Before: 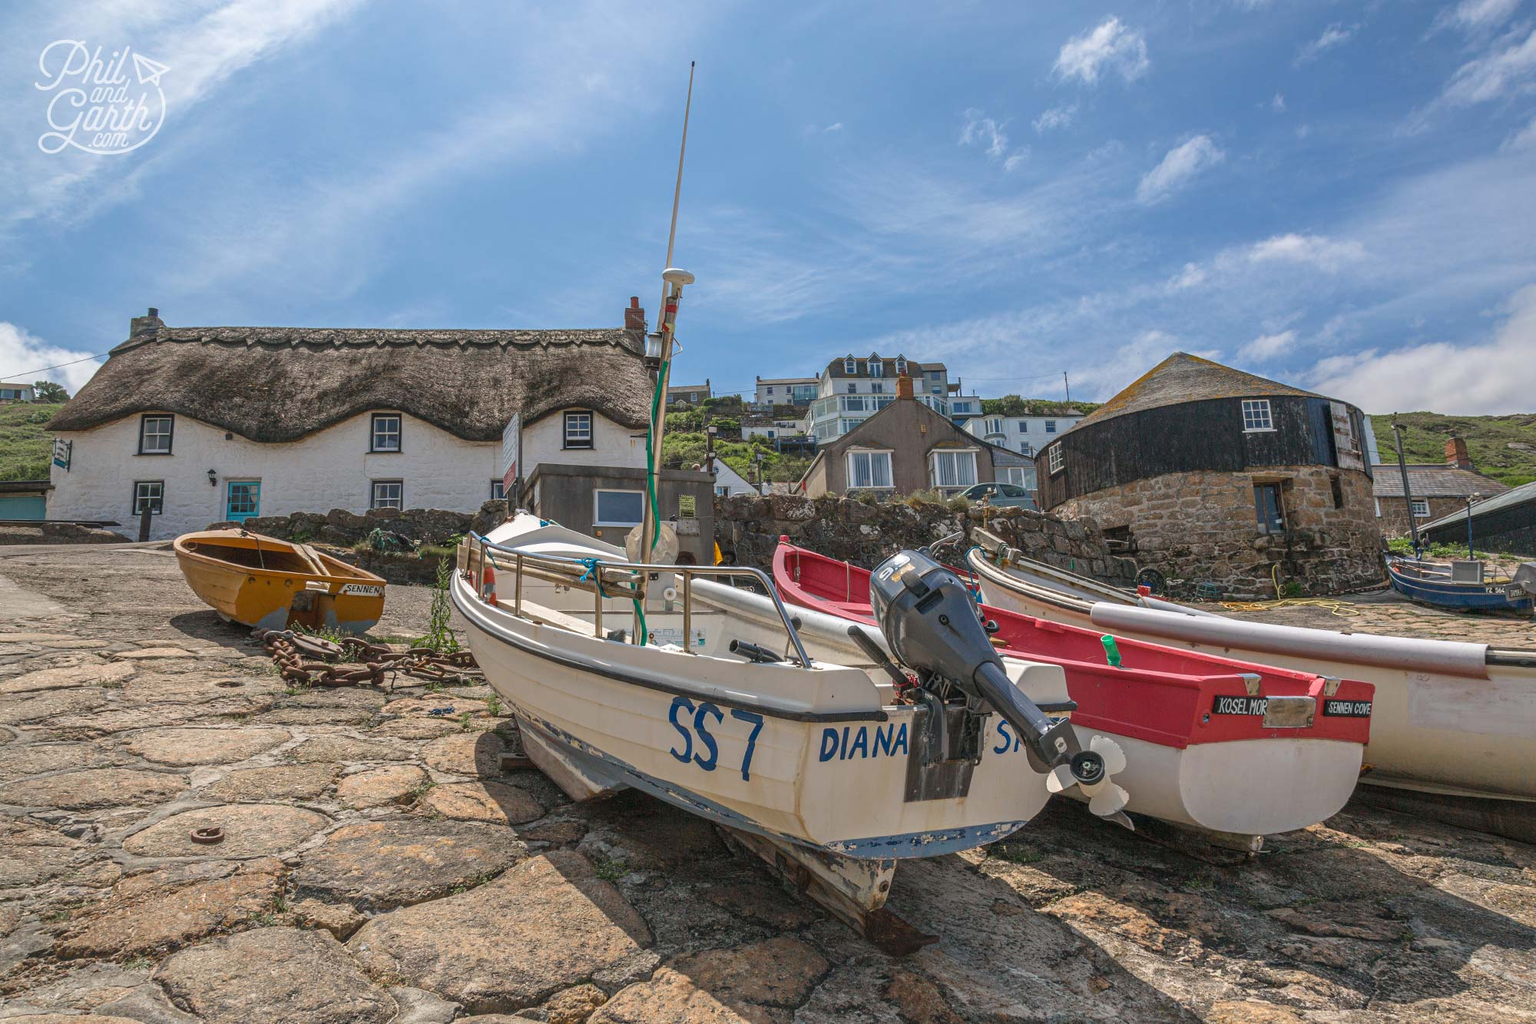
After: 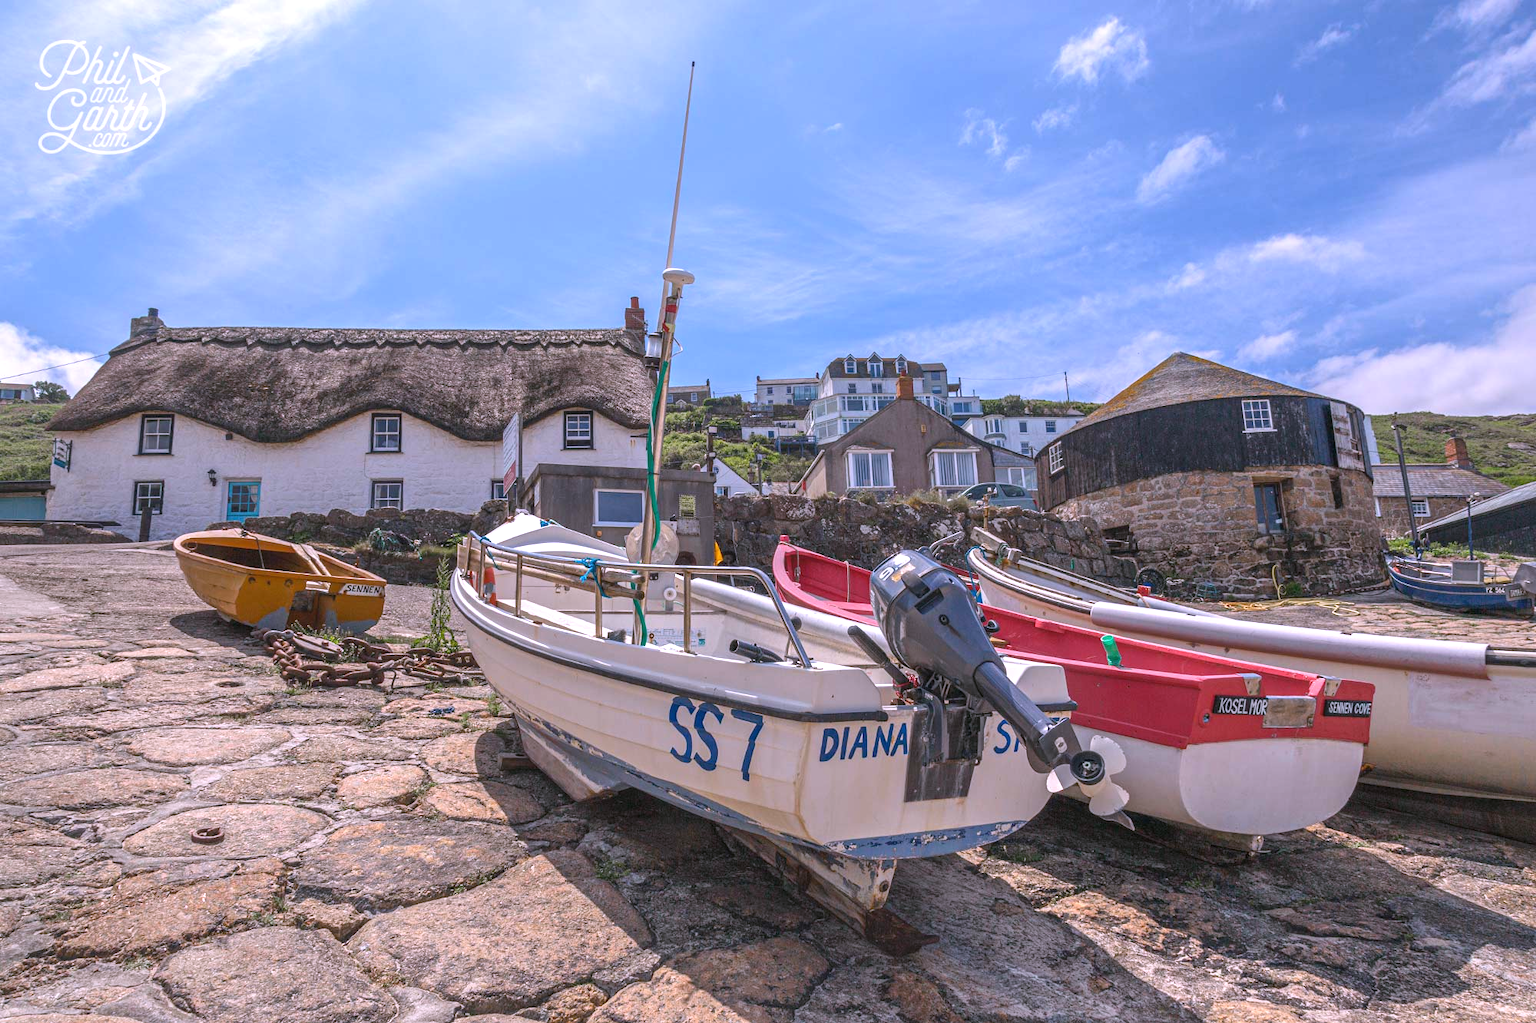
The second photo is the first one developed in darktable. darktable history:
exposure: black level correction 0, exposure 0.3 EV, compensate highlight preservation false
white balance: red 1.042, blue 1.17
